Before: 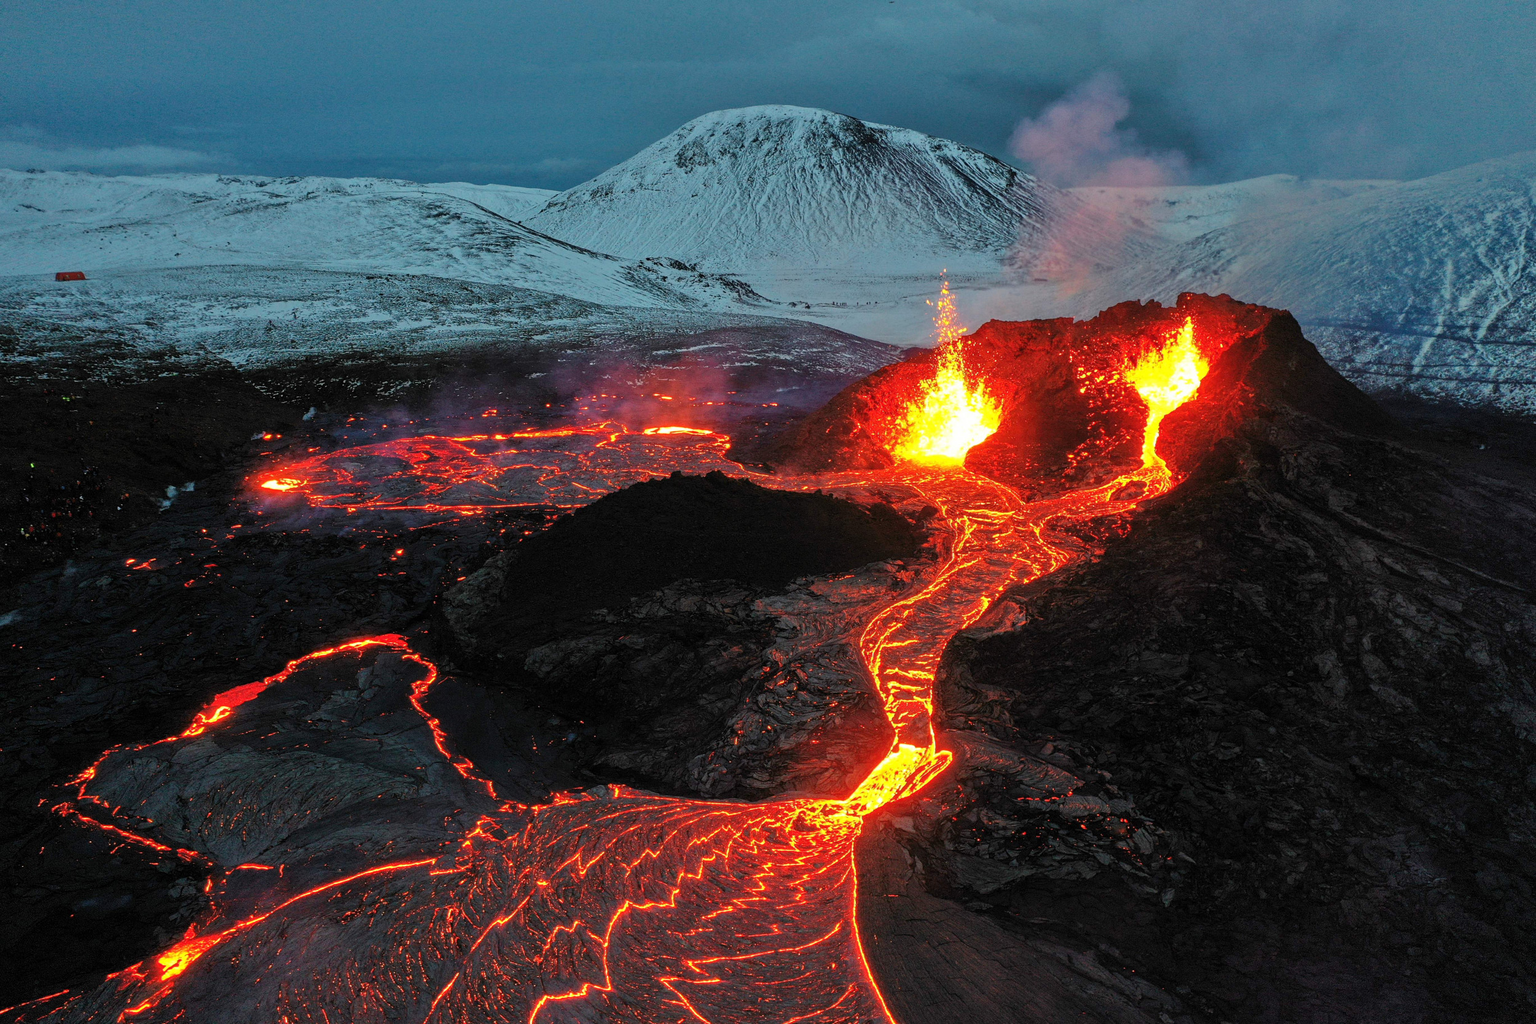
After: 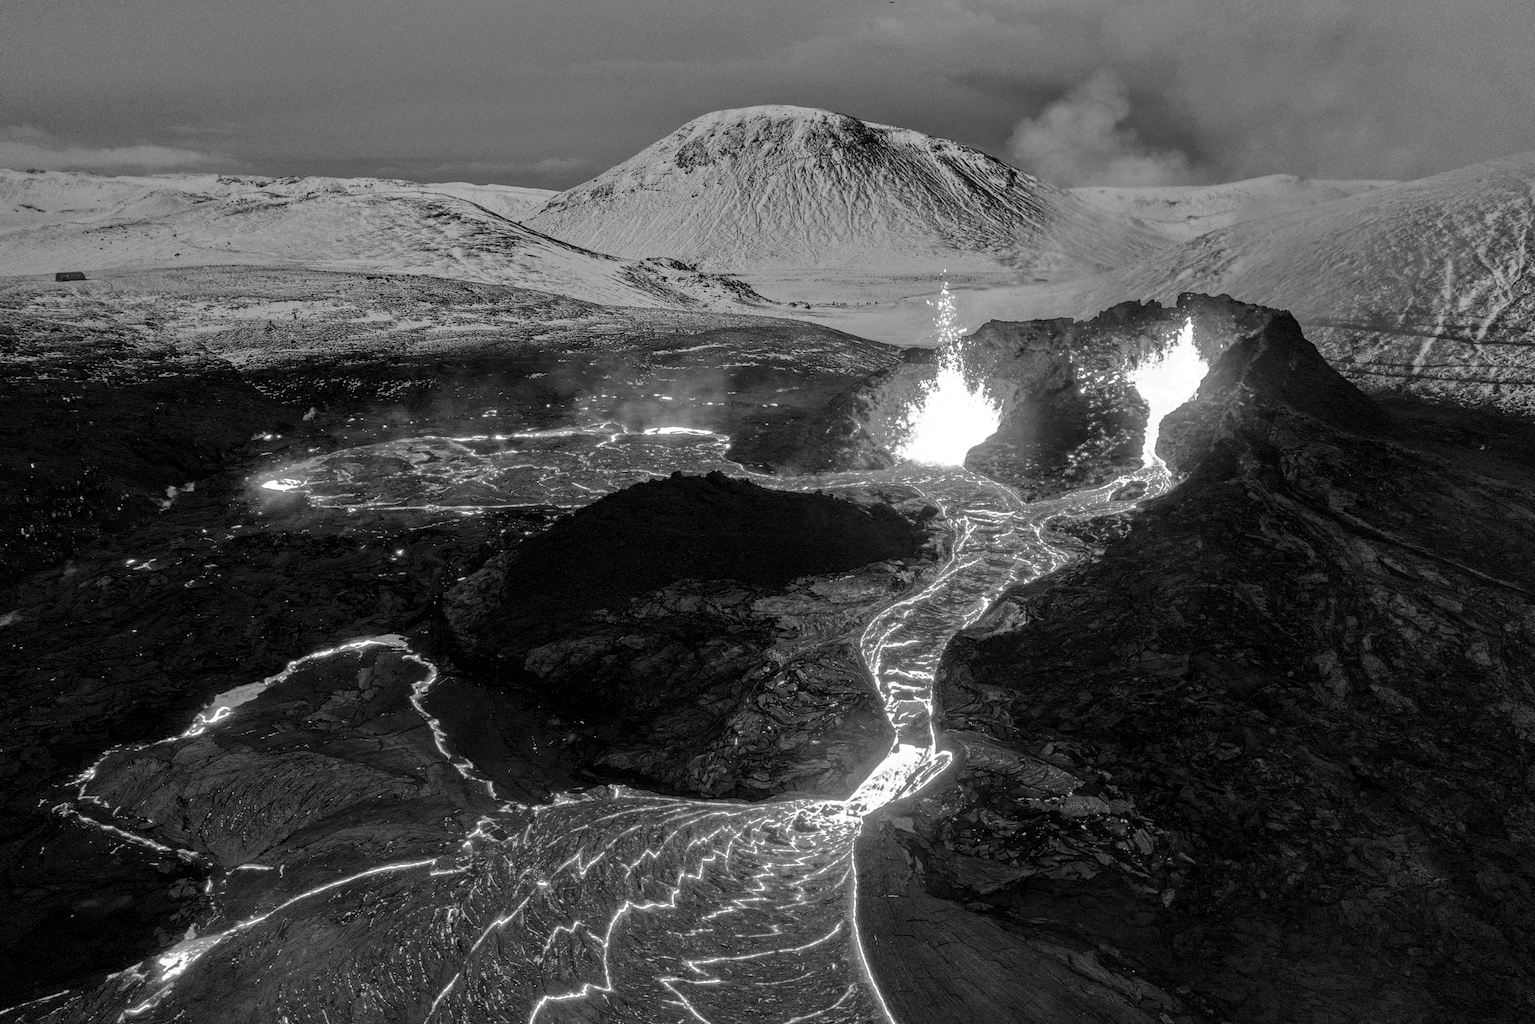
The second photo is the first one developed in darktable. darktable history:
rotate and perspective: crop left 0, crop top 0
exposure: exposure 0.197 EV, compensate highlight preservation false
monochrome: a 1.94, b -0.638
local contrast: on, module defaults
